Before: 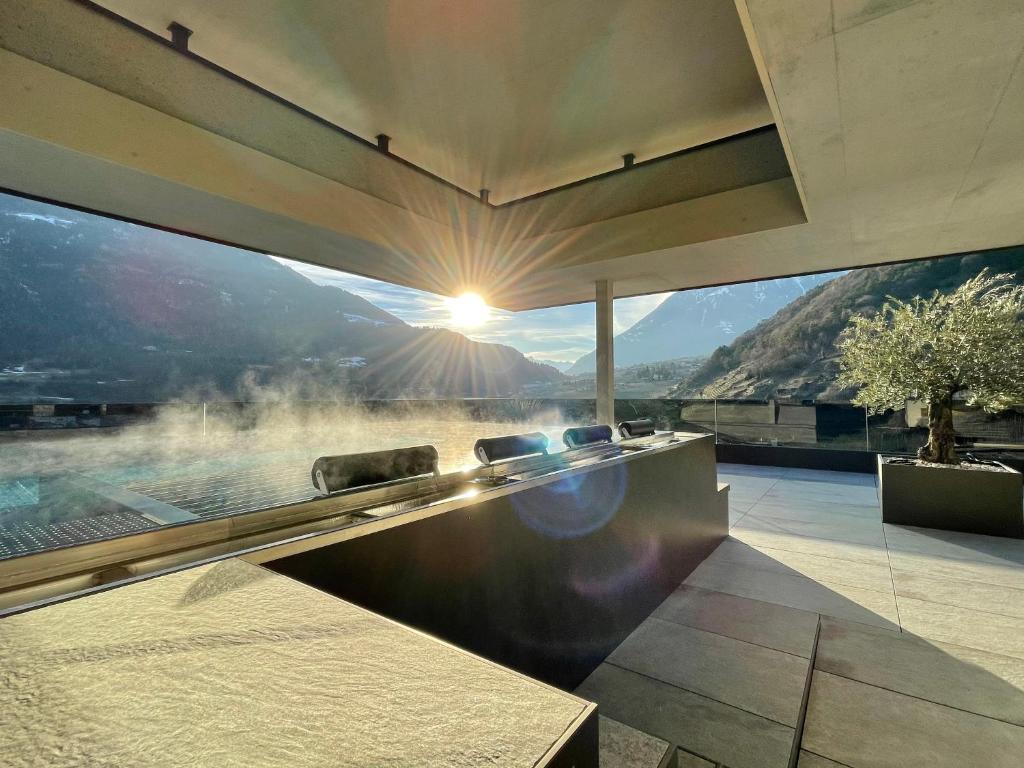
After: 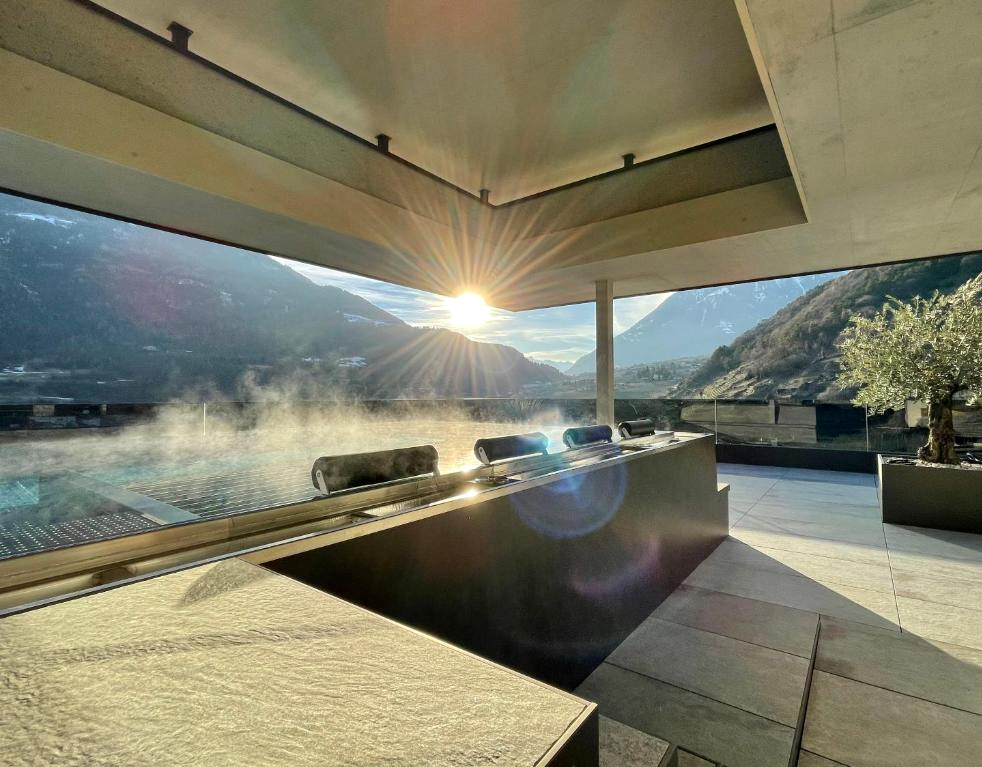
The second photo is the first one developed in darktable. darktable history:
crop: right 4.087%, bottom 0.02%
local contrast: mode bilateral grid, contrast 19, coarseness 50, detail 119%, midtone range 0.2
